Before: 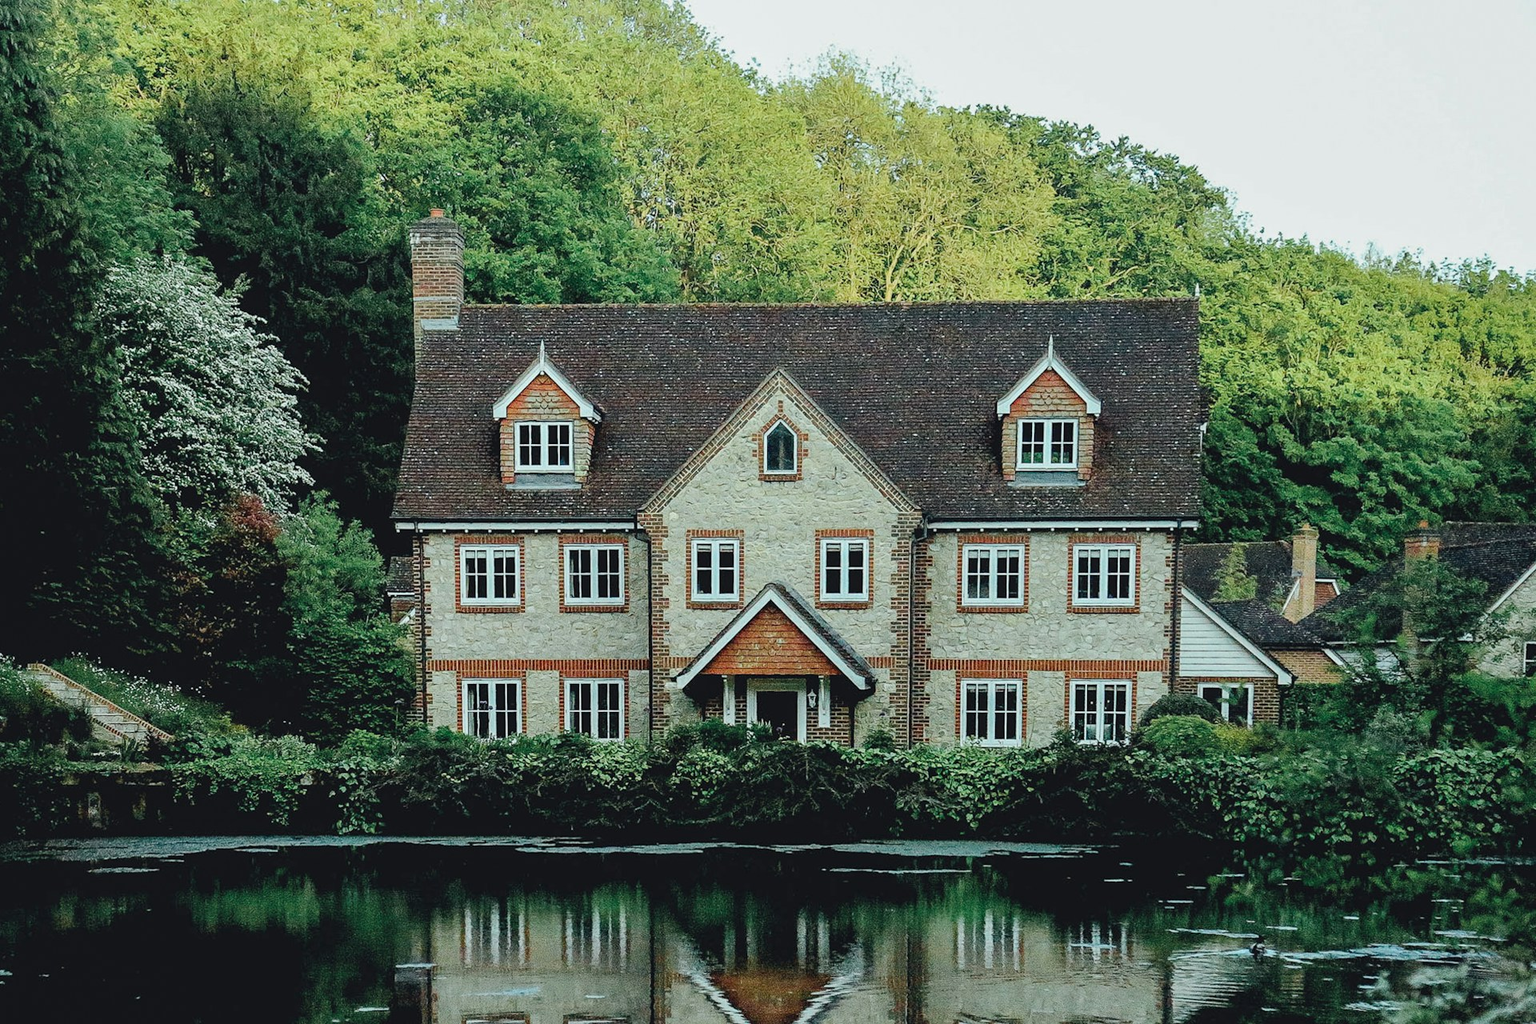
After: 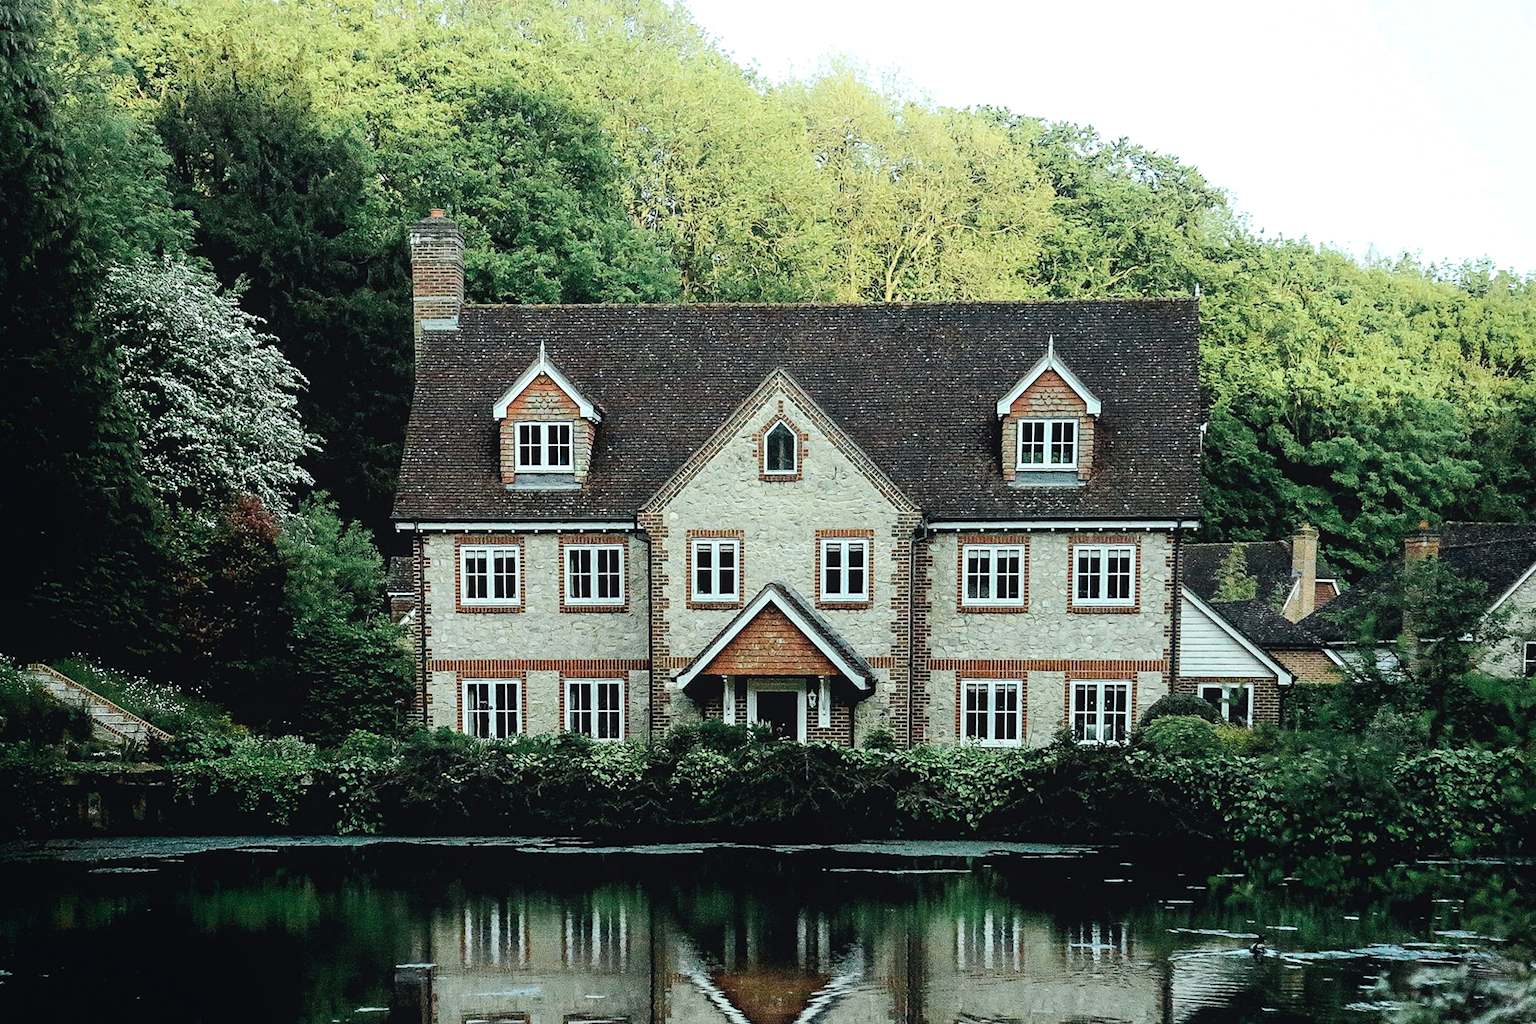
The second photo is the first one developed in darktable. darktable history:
shadows and highlights: shadows -40.15, highlights 62.88, soften with gaussian
tone equalizer: -8 EV -0.417 EV, -7 EV -0.389 EV, -6 EV -0.333 EV, -5 EV -0.222 EV, -3 EV 0.222 EV, -2 EV 0.333 EV, -1 EV 0.389 EV, +0 EV 0.417 EV, edges refinement/feathering 500, mask exposure compensation -1.57 EV, preserve details no
color contrast: green-magenta contrast 0.84, blue-yellow contrast 0.86
